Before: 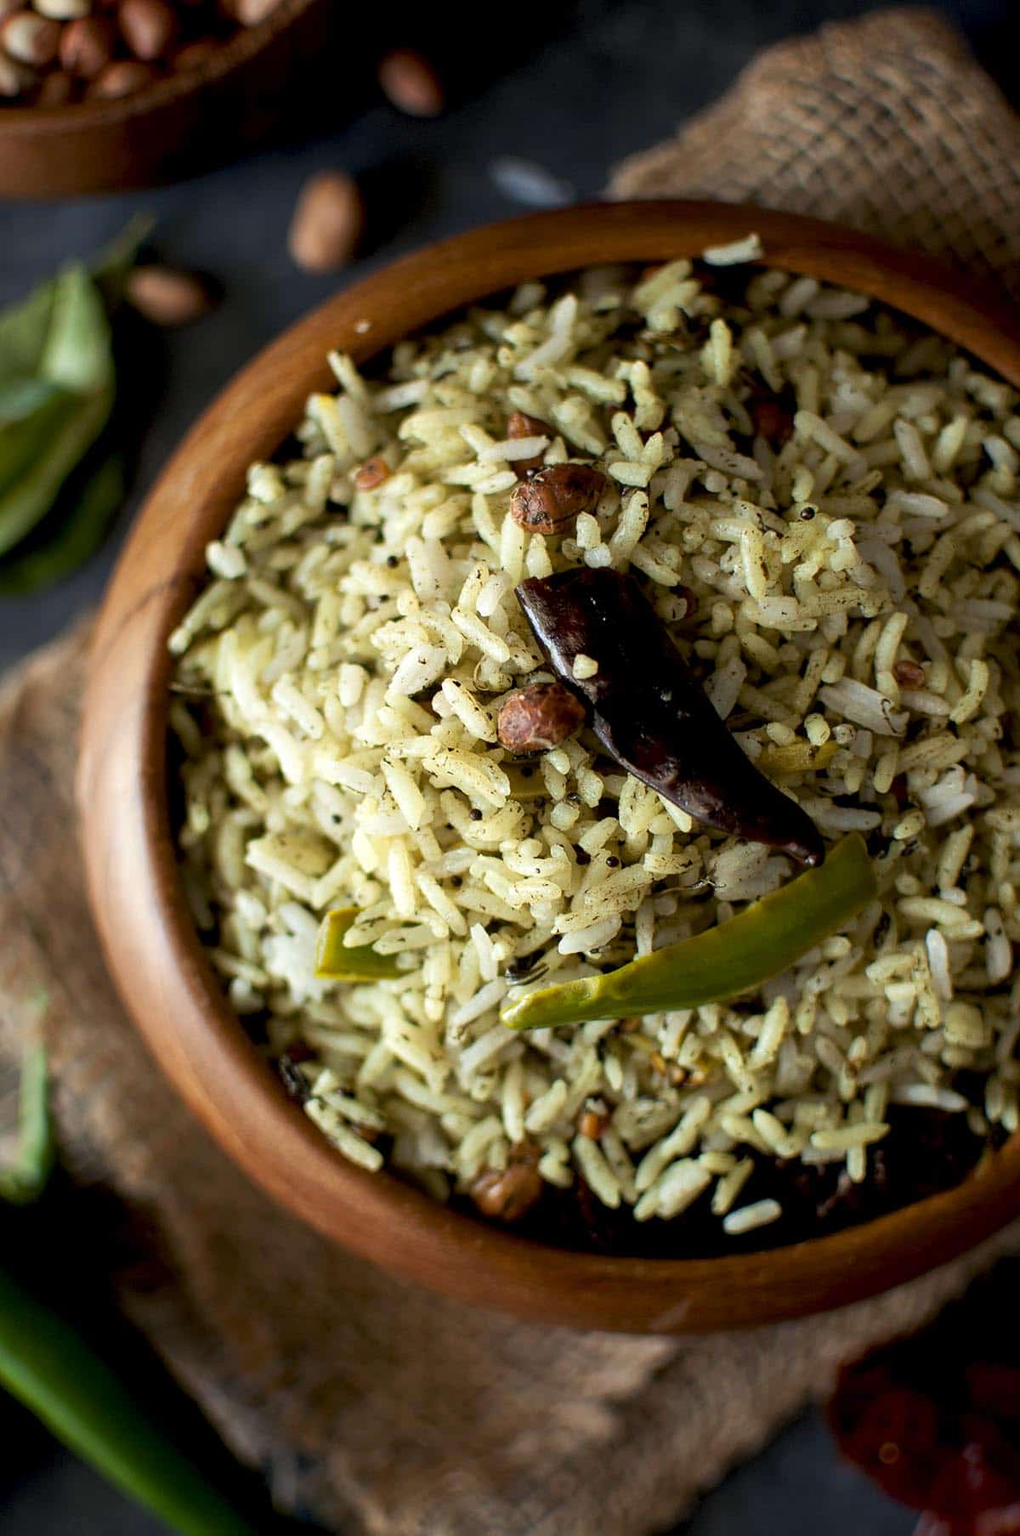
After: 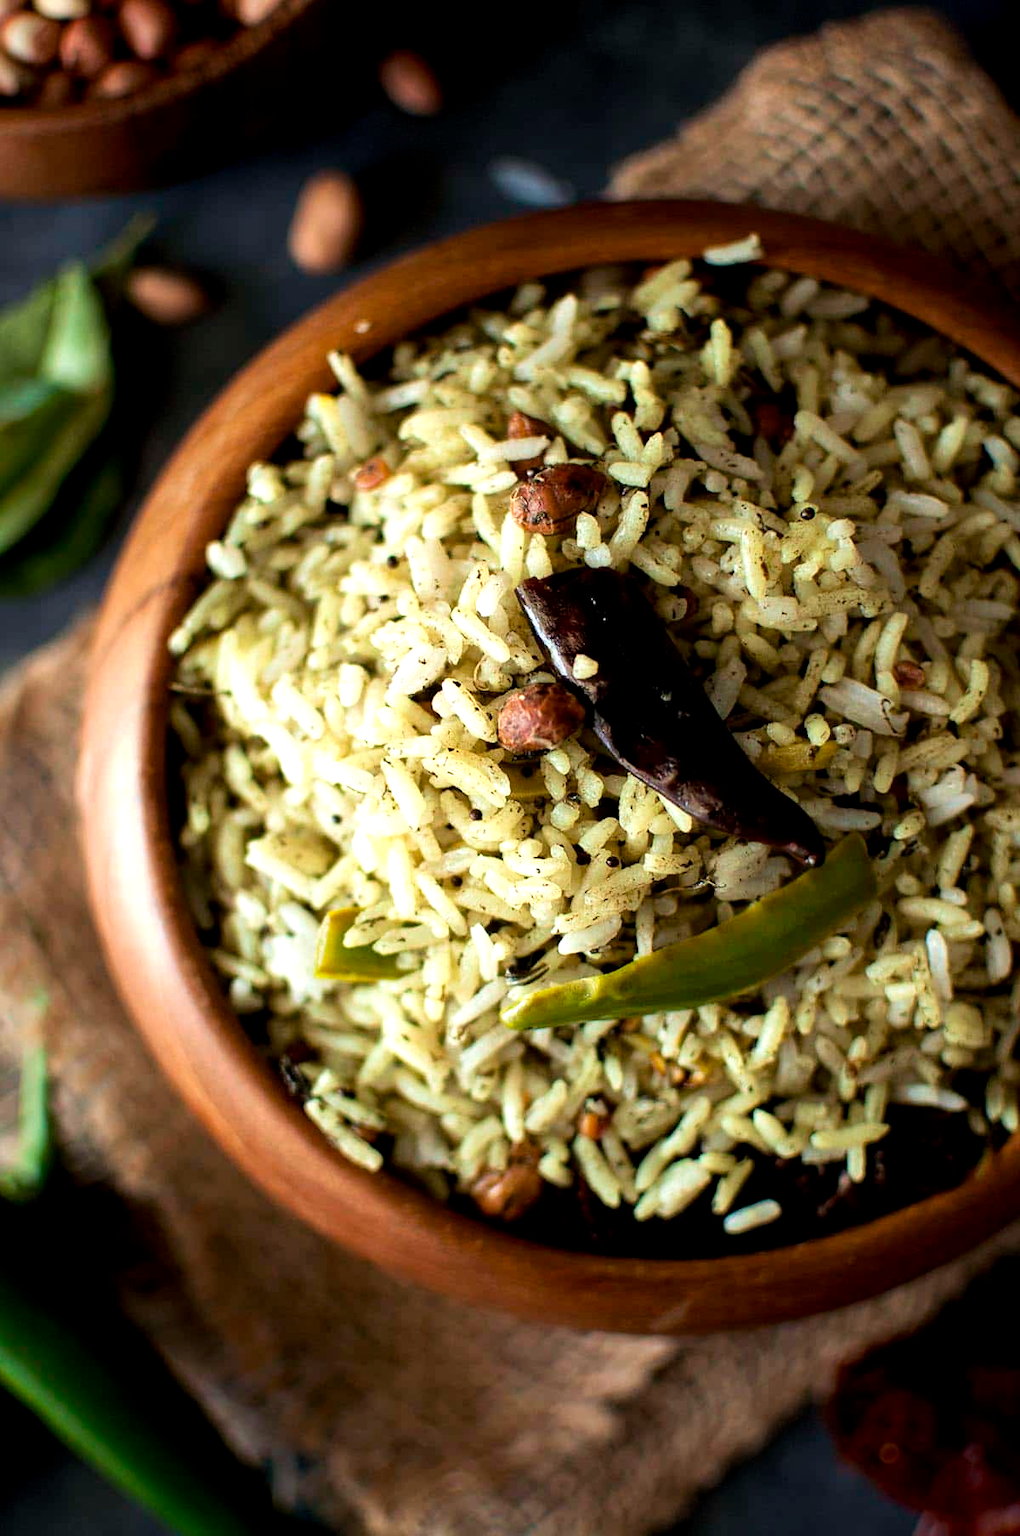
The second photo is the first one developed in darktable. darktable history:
tone equalizer: -8 EV -0.391 EV, -7 EV -0.423 EV, -6 EV -0.31 EV, -5 EV -0.236 EV, -3 EV 0.252 EV, -2 EV 0.362 EV, -1 EV 0.413 EV, +0 EV 0.442 EV, mask exposure compensation -0.505 EV
velvia: strength 16.78%
